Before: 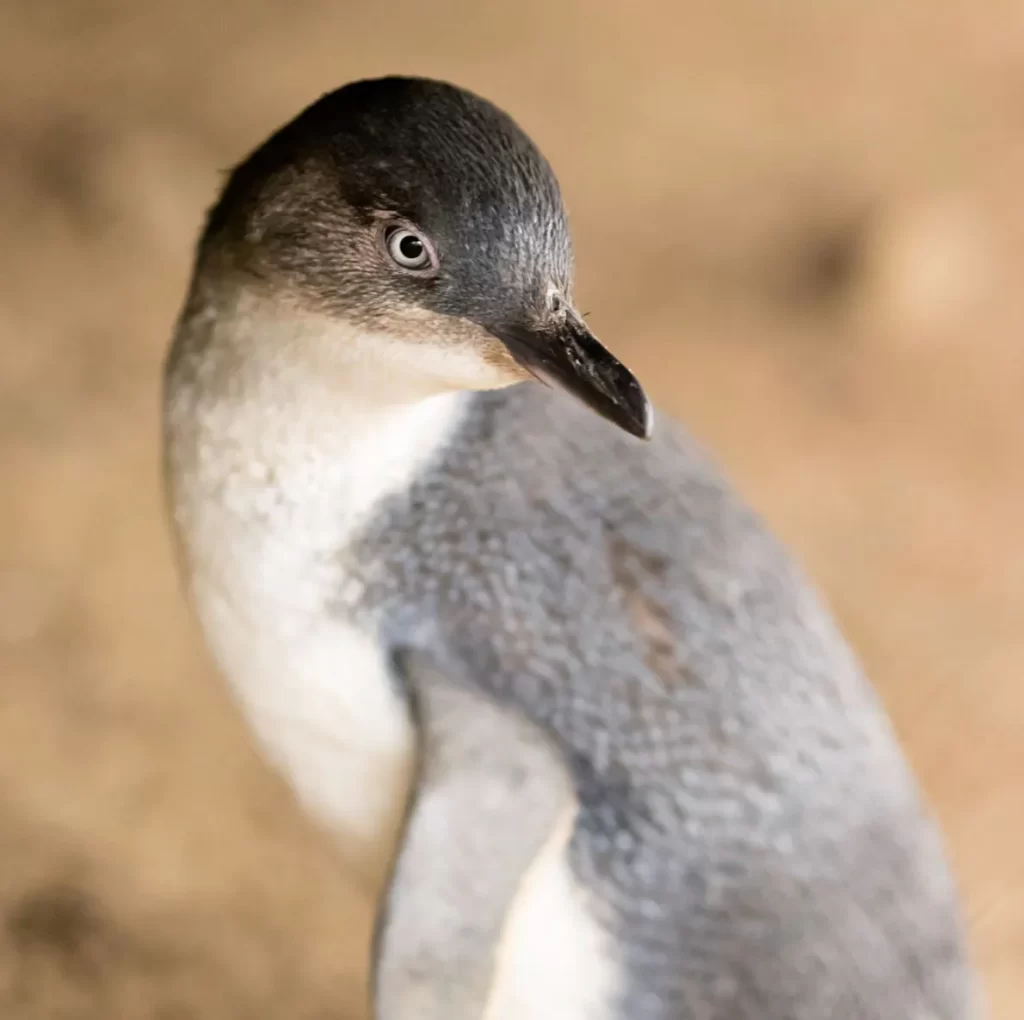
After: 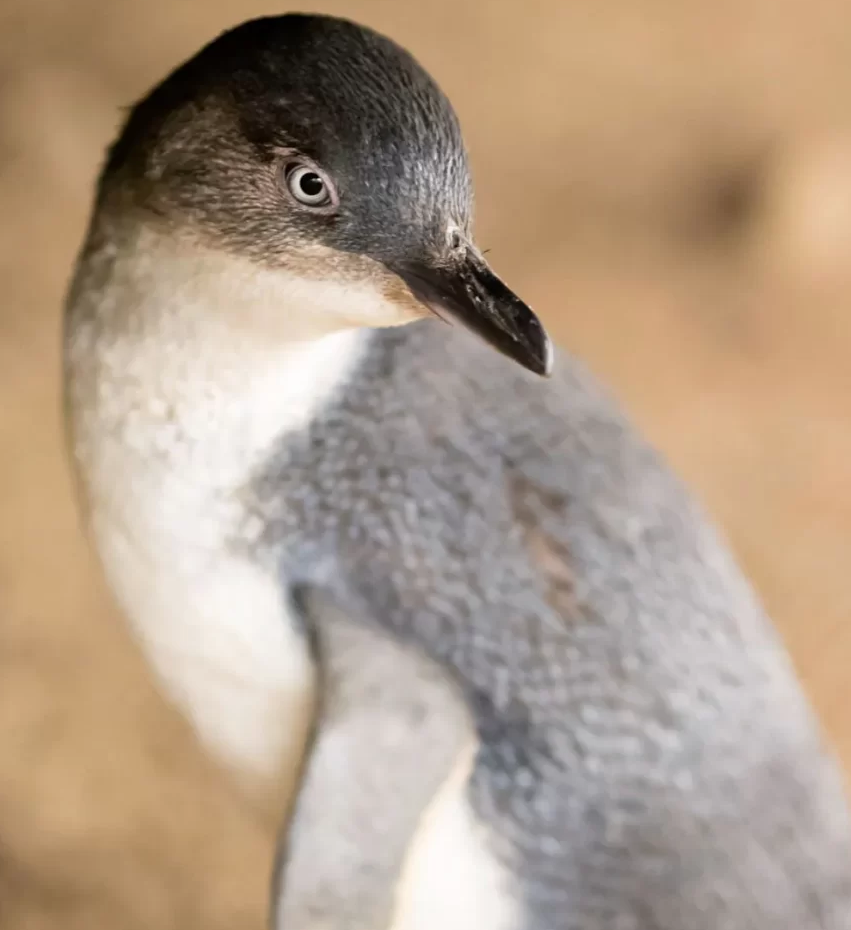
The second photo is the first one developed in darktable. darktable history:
crop: left 9.832%, top 6.246%, right 7.052%, bottom 2.565%
